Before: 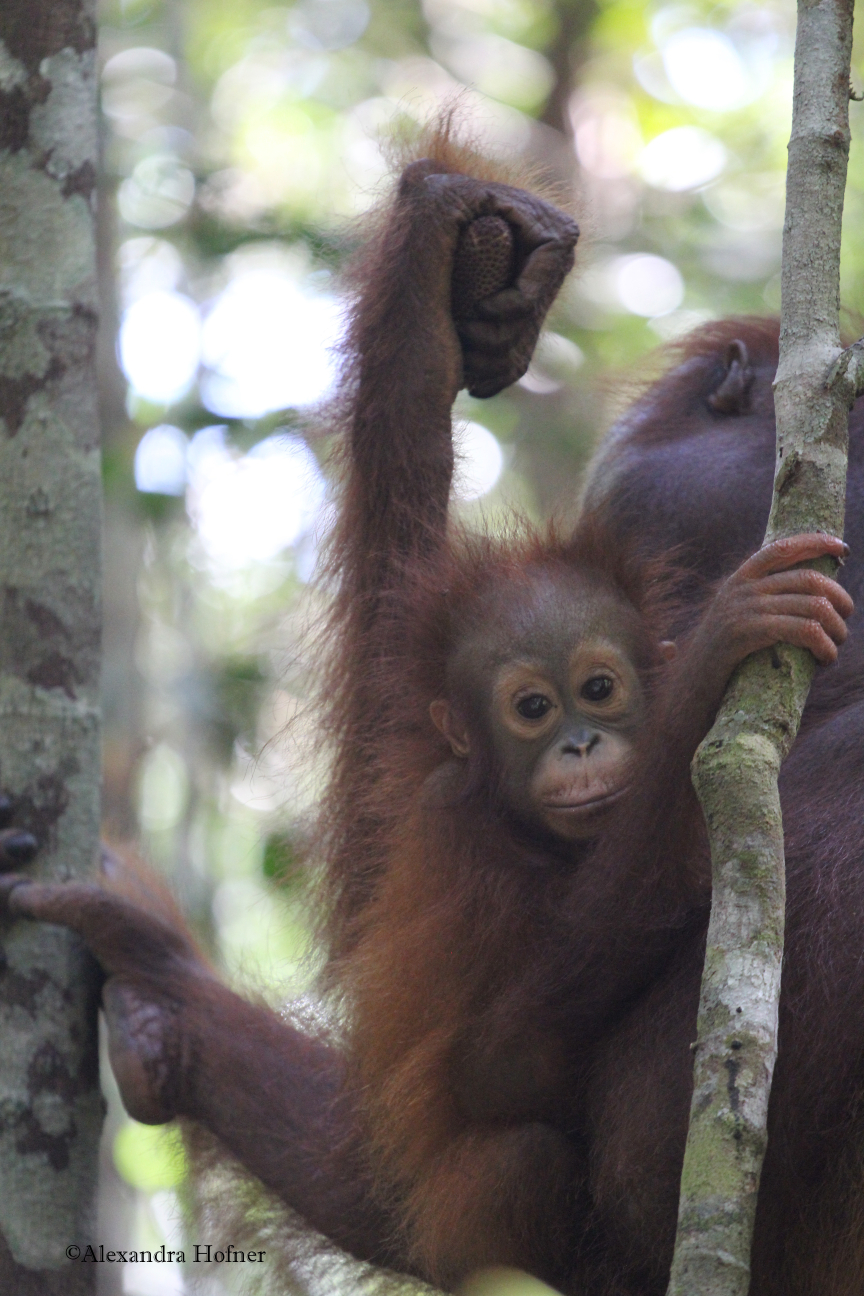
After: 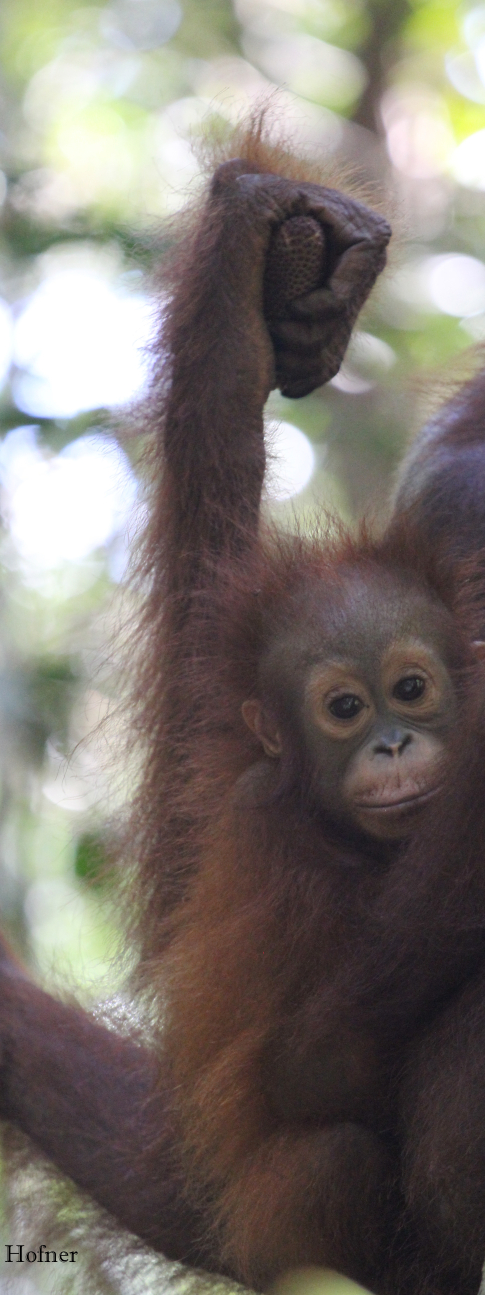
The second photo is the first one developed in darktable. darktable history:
crop: left 21.79%, right 22.017%, bottom 0.004%
